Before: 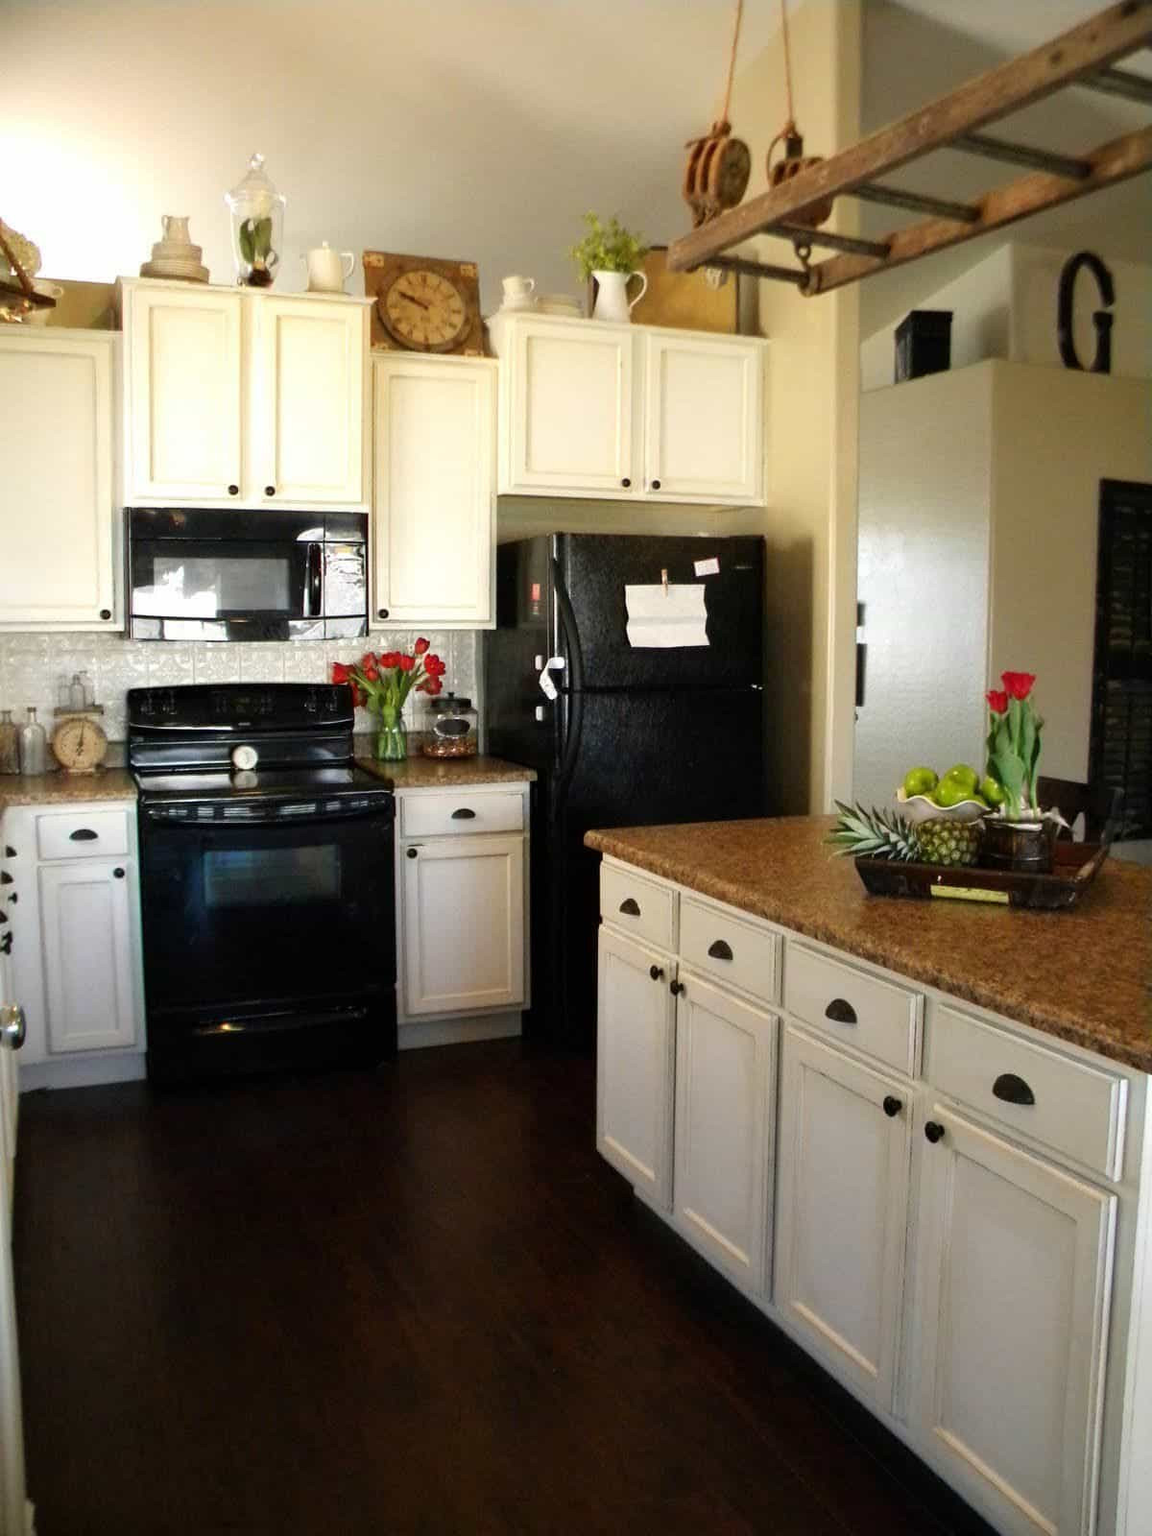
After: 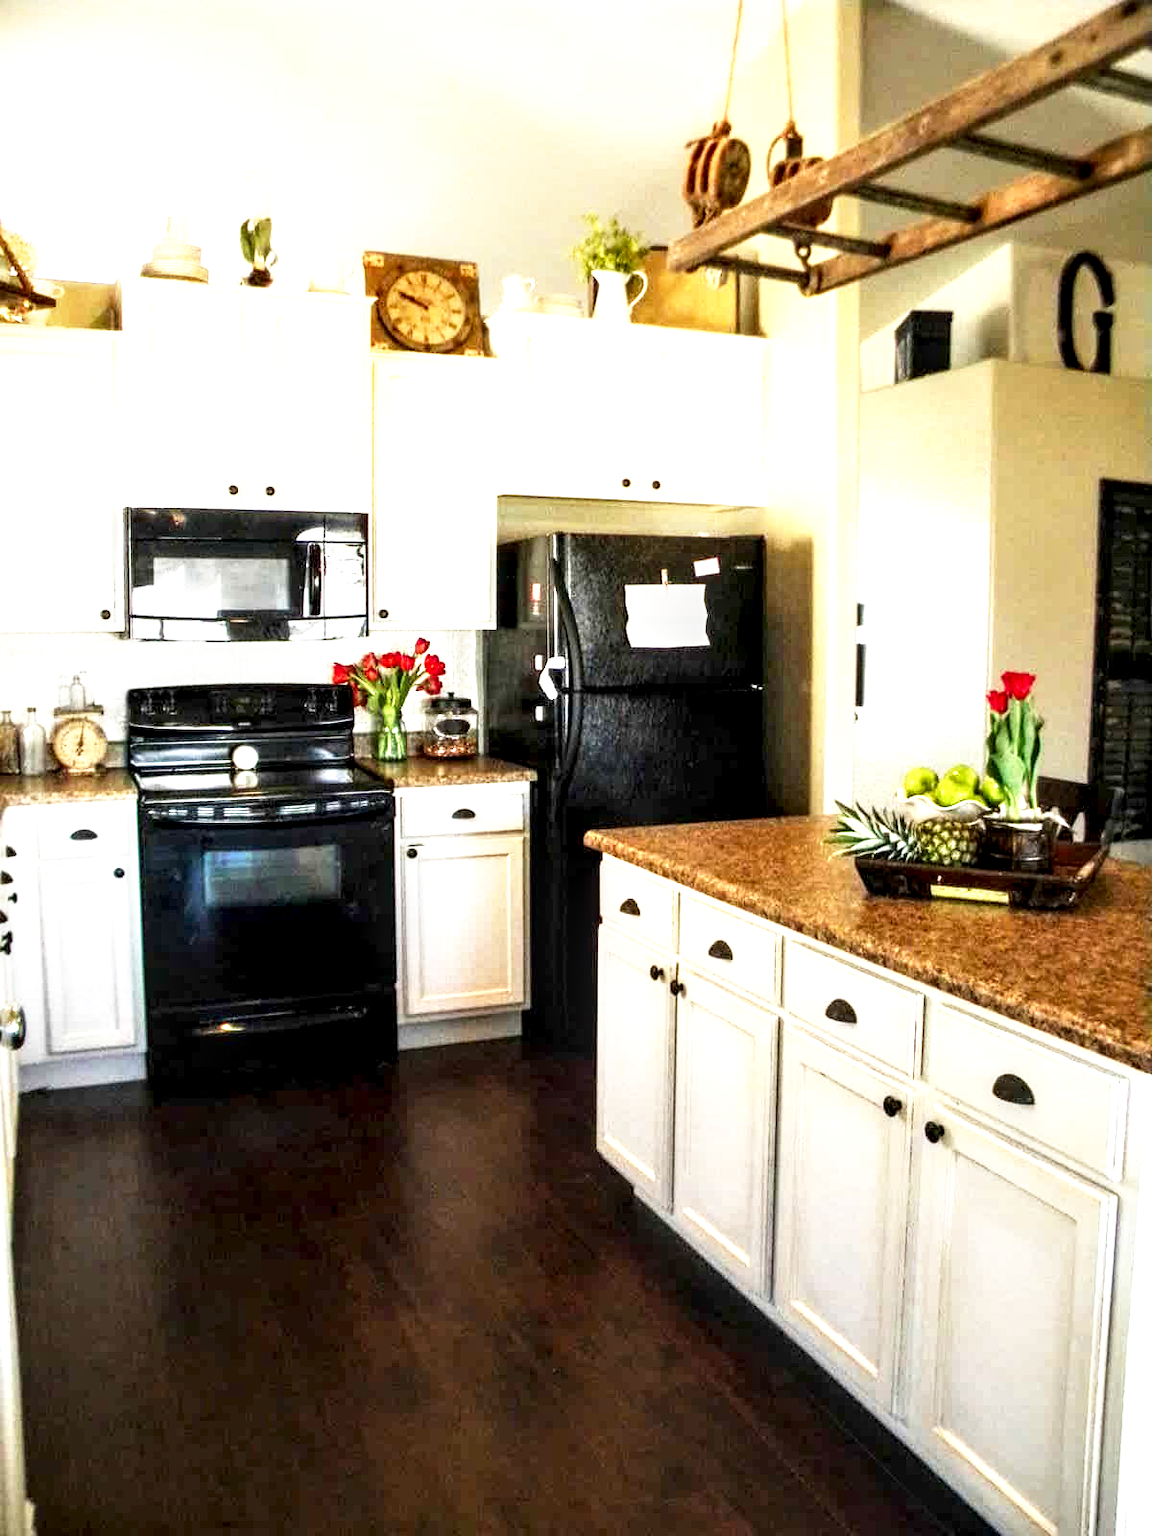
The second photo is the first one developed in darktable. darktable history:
base curve: curves: ch0 [(0, 0) (0.495, 0.917) (1, 1)], preserve colors none
exposure: black level correction 0.001, exposure 0.5 EV, compensate exposure bias true, compensate highlight preservation false
local contrast: highlights 65%, shadows 54%, detail 169%, midtone range 0.514
